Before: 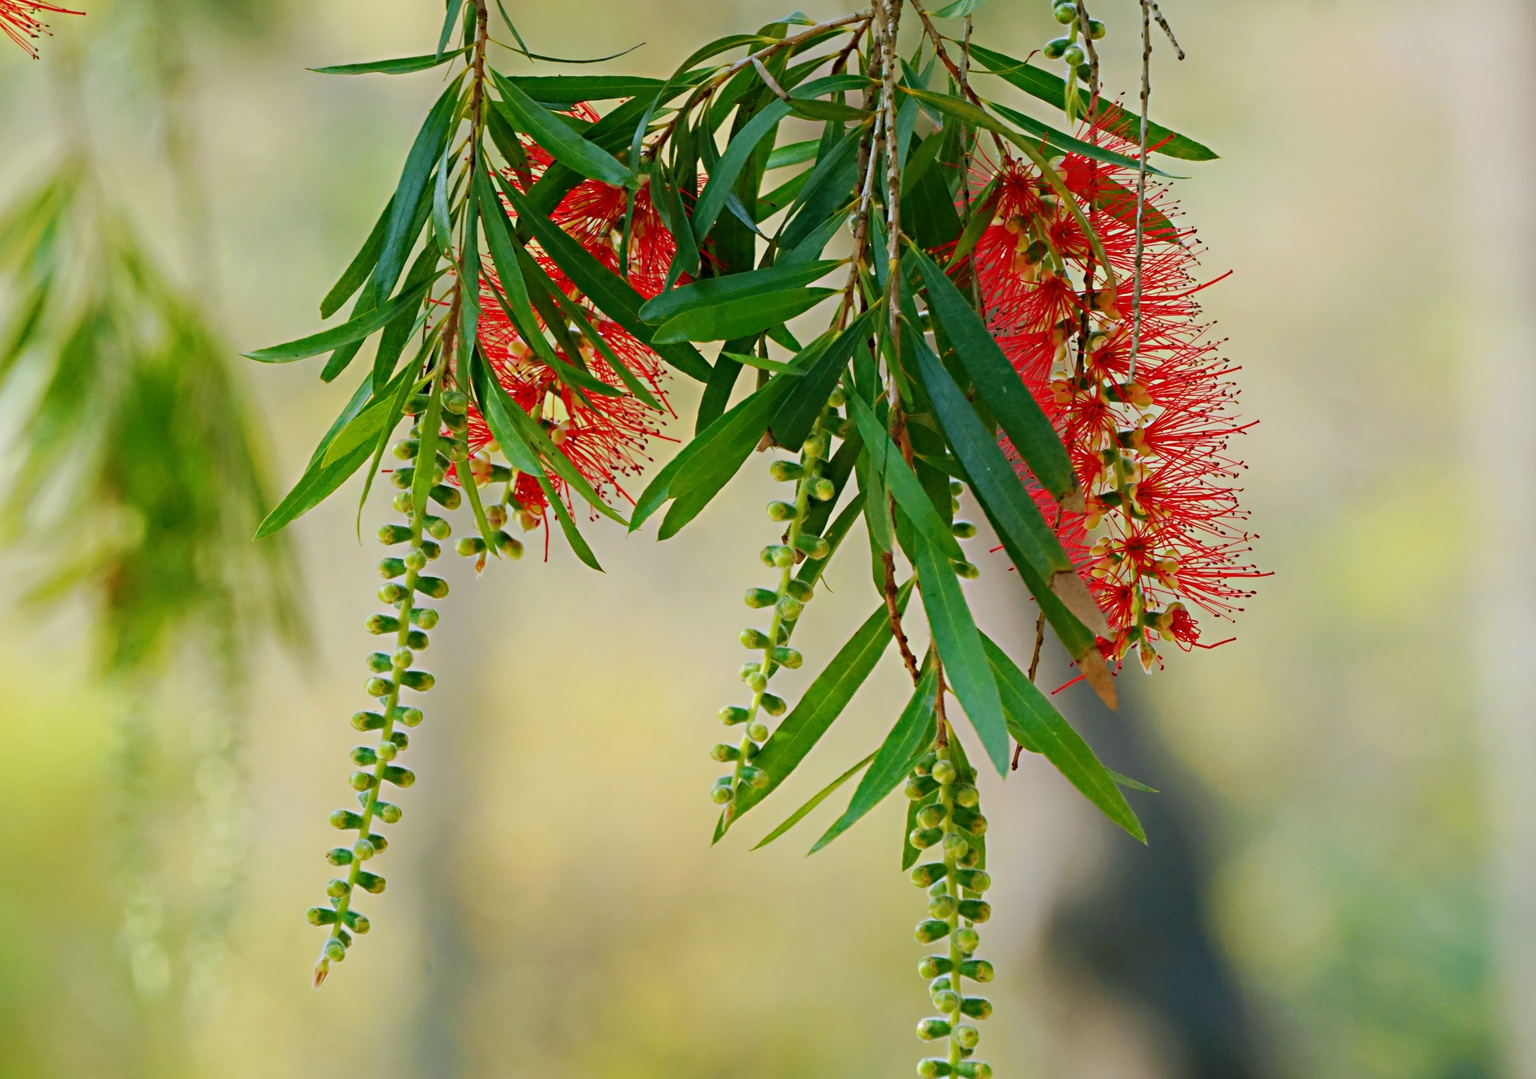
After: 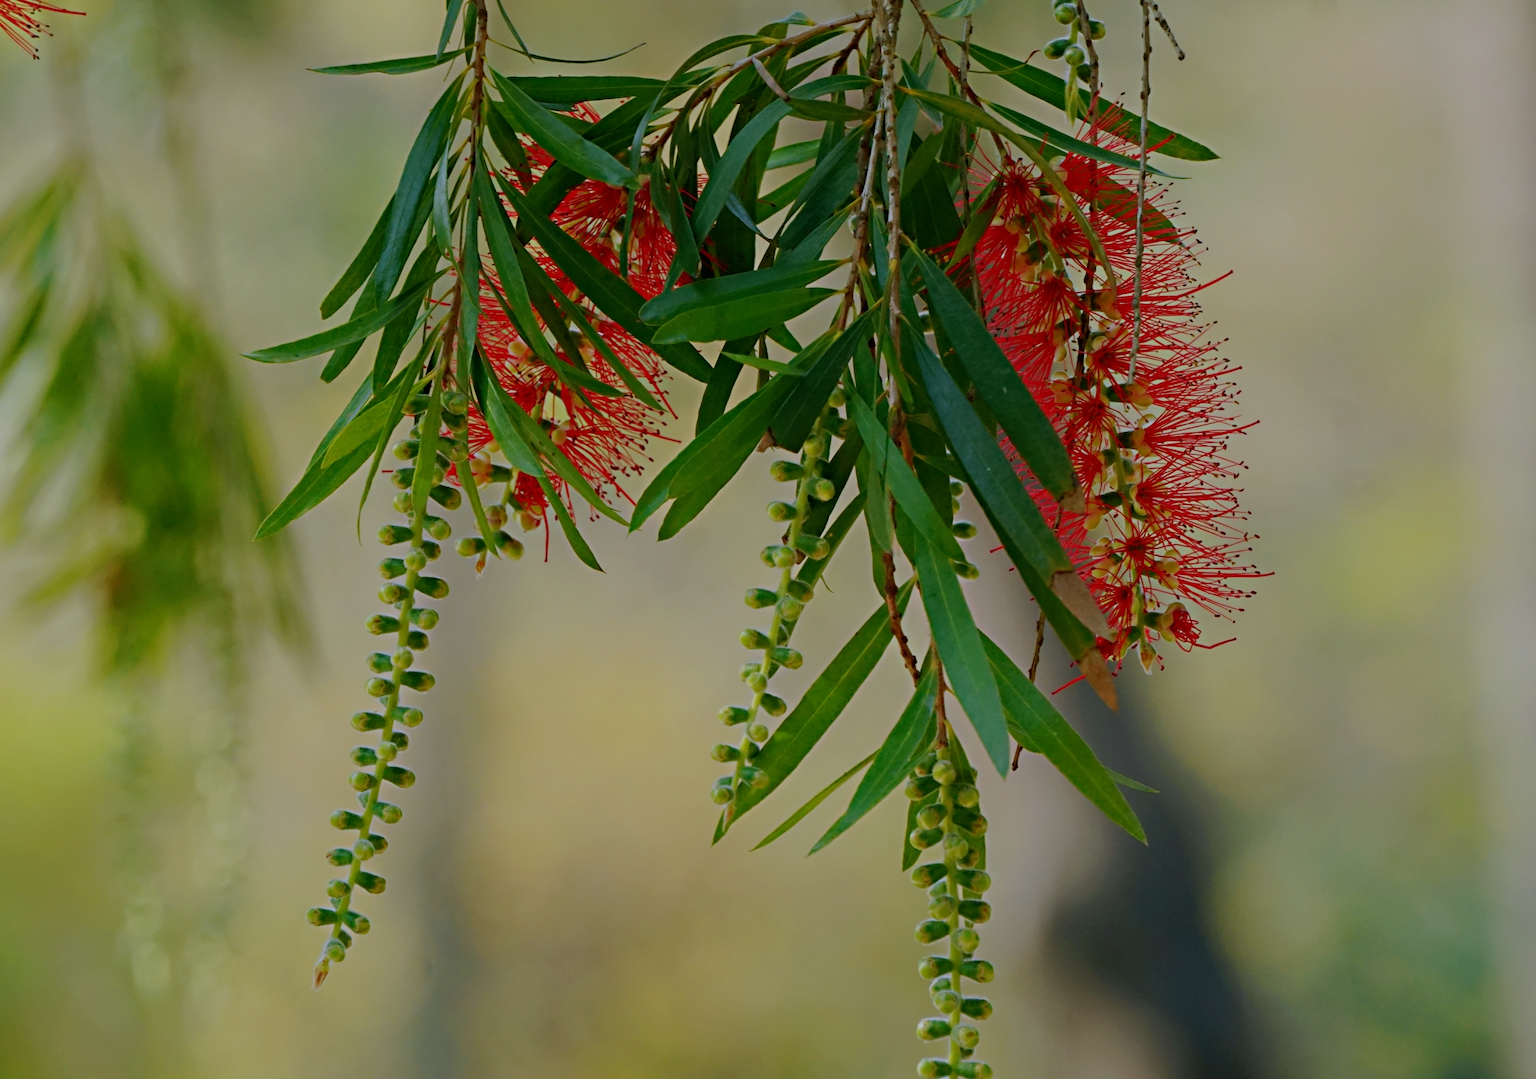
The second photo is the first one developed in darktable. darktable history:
exposure: black level correction 0, exposure -0.838 EV, compensate exposure bias true, compensate highlight preservation false
